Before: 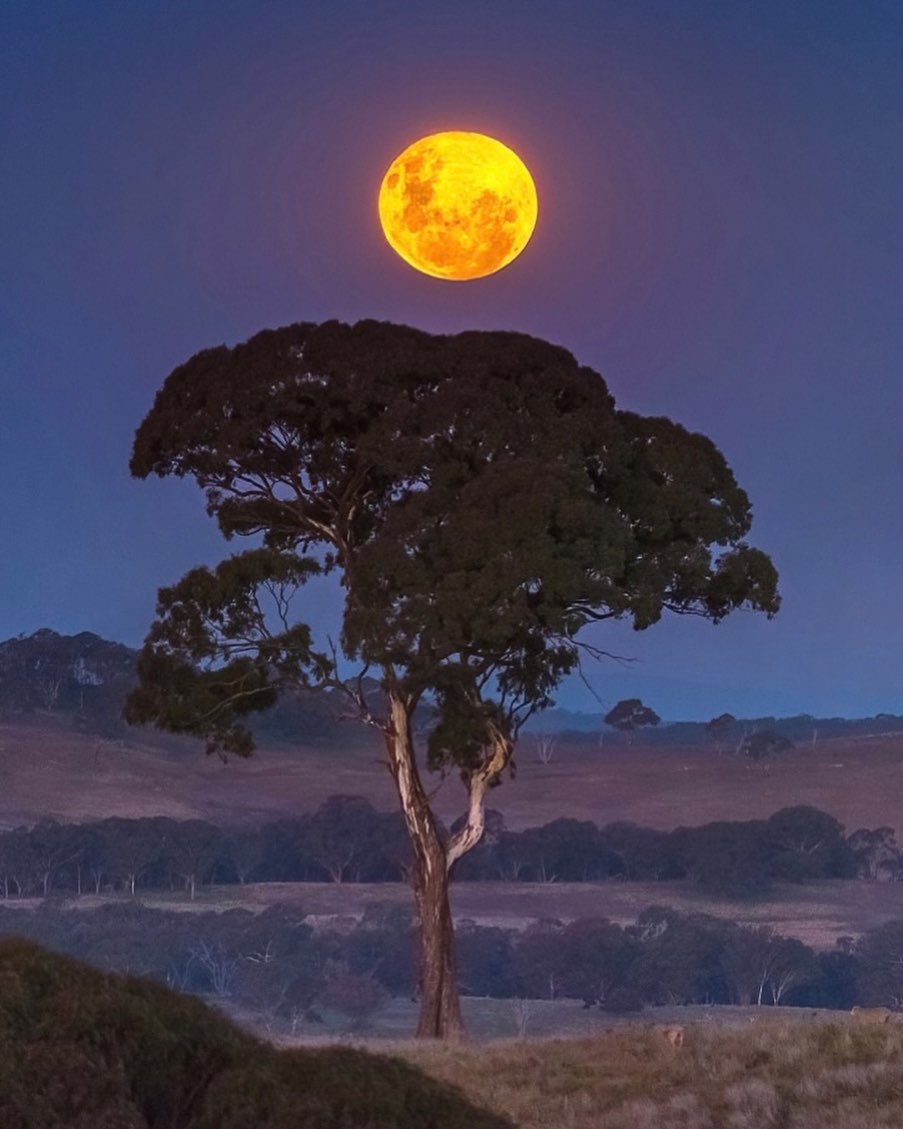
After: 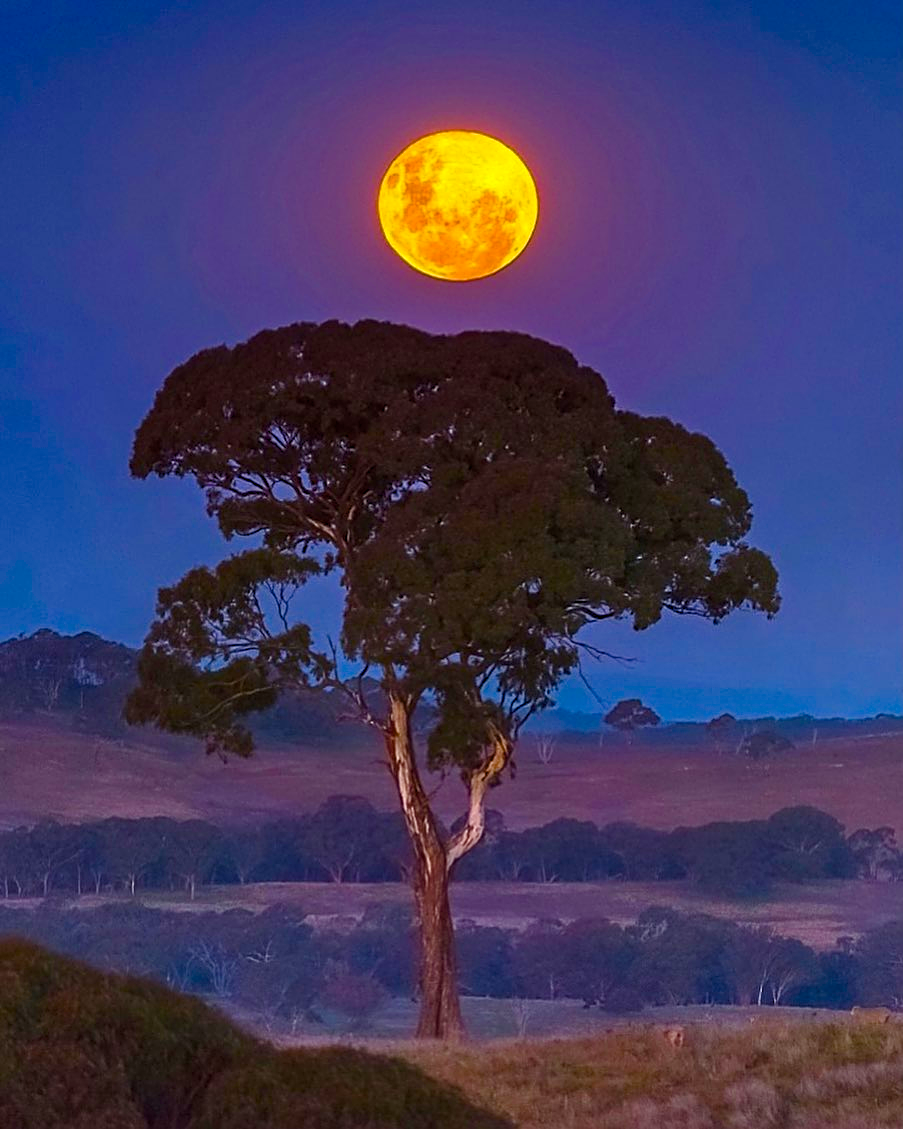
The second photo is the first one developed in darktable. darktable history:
sharpen: on, module defaults
color balance rgb: perceptual saturation grading › global saturation 20%, perceptual saturation grading › highlights -25%, perceptual saturation grading › shadows 50.52%, global vibrance 40.24%
